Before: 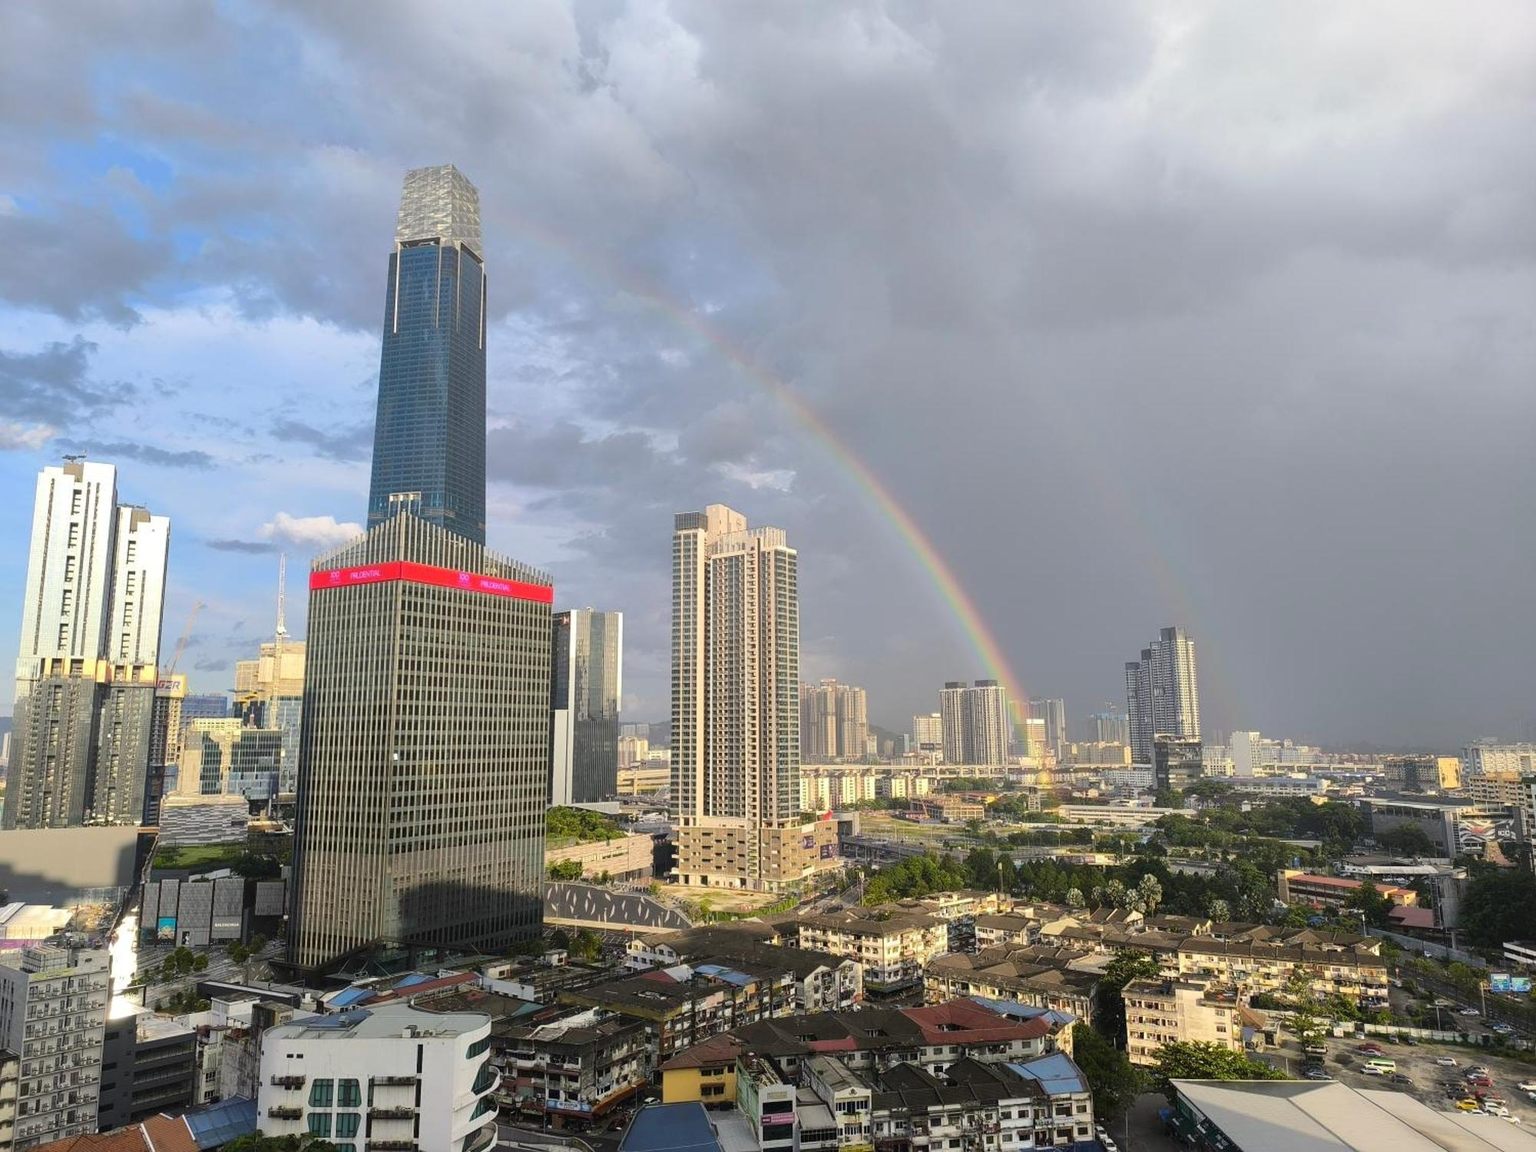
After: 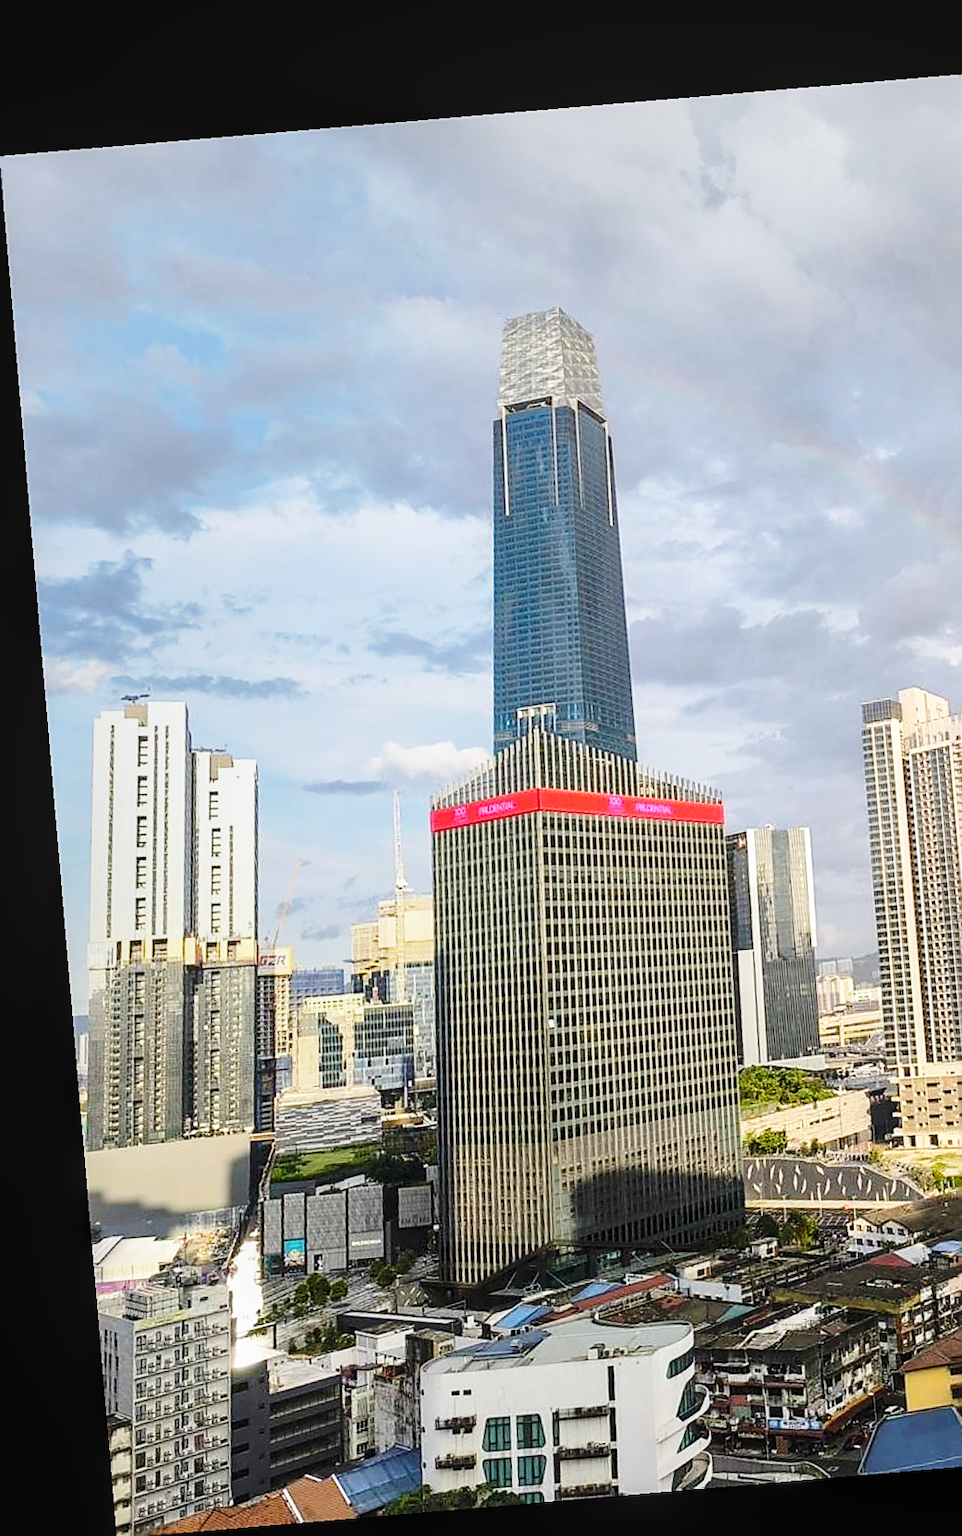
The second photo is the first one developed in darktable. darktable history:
sharpen: radius 1.4, amount 1.25, threshold 0.7
local contrast: on, module defaults
crop and rotate: left 0%, top 0%, right 50.845%
base curve: curves: ch0 [(0, 0) (0.028, 0.03) (0.121, 0.232) (0.46, 0.748) (0.859, 0.968) (1, 1)], preserve colors none
rotate and perspective: rotation -4.86°, automatic cropping off
rgb levels: preserve colors max RGB
lowpass: radius 0.5, unbound 0
